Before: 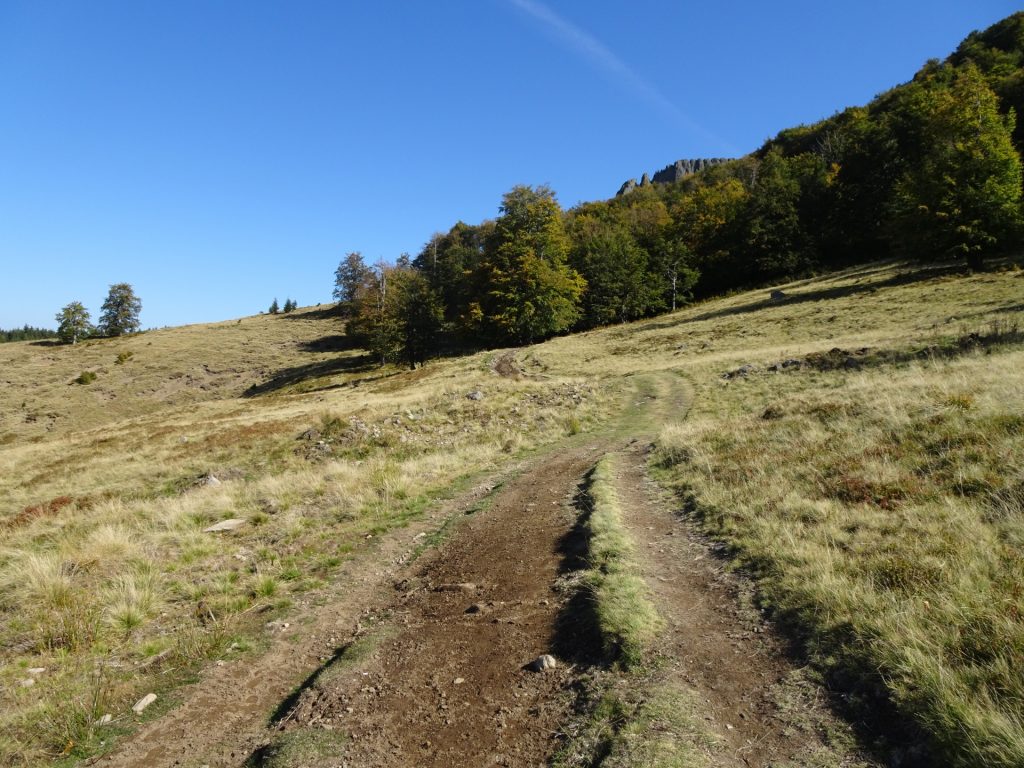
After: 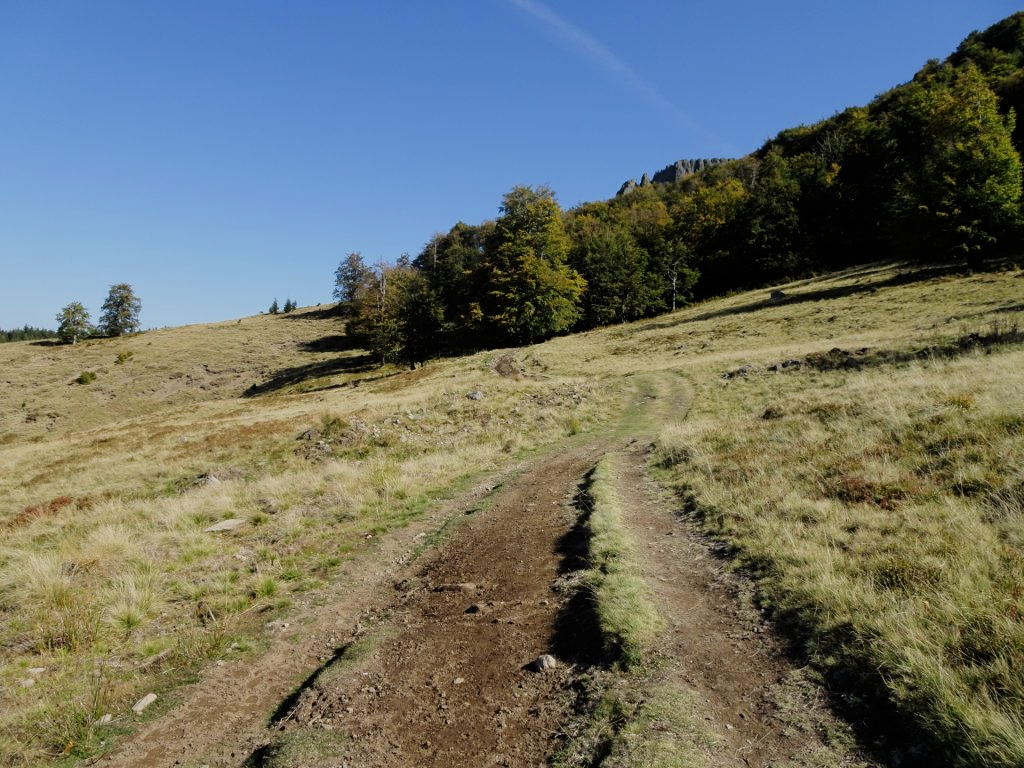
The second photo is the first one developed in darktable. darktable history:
filmic rgb: black relative exposure -7.83 EV, white relative exposure 4.26 EV, hardness 3.84
